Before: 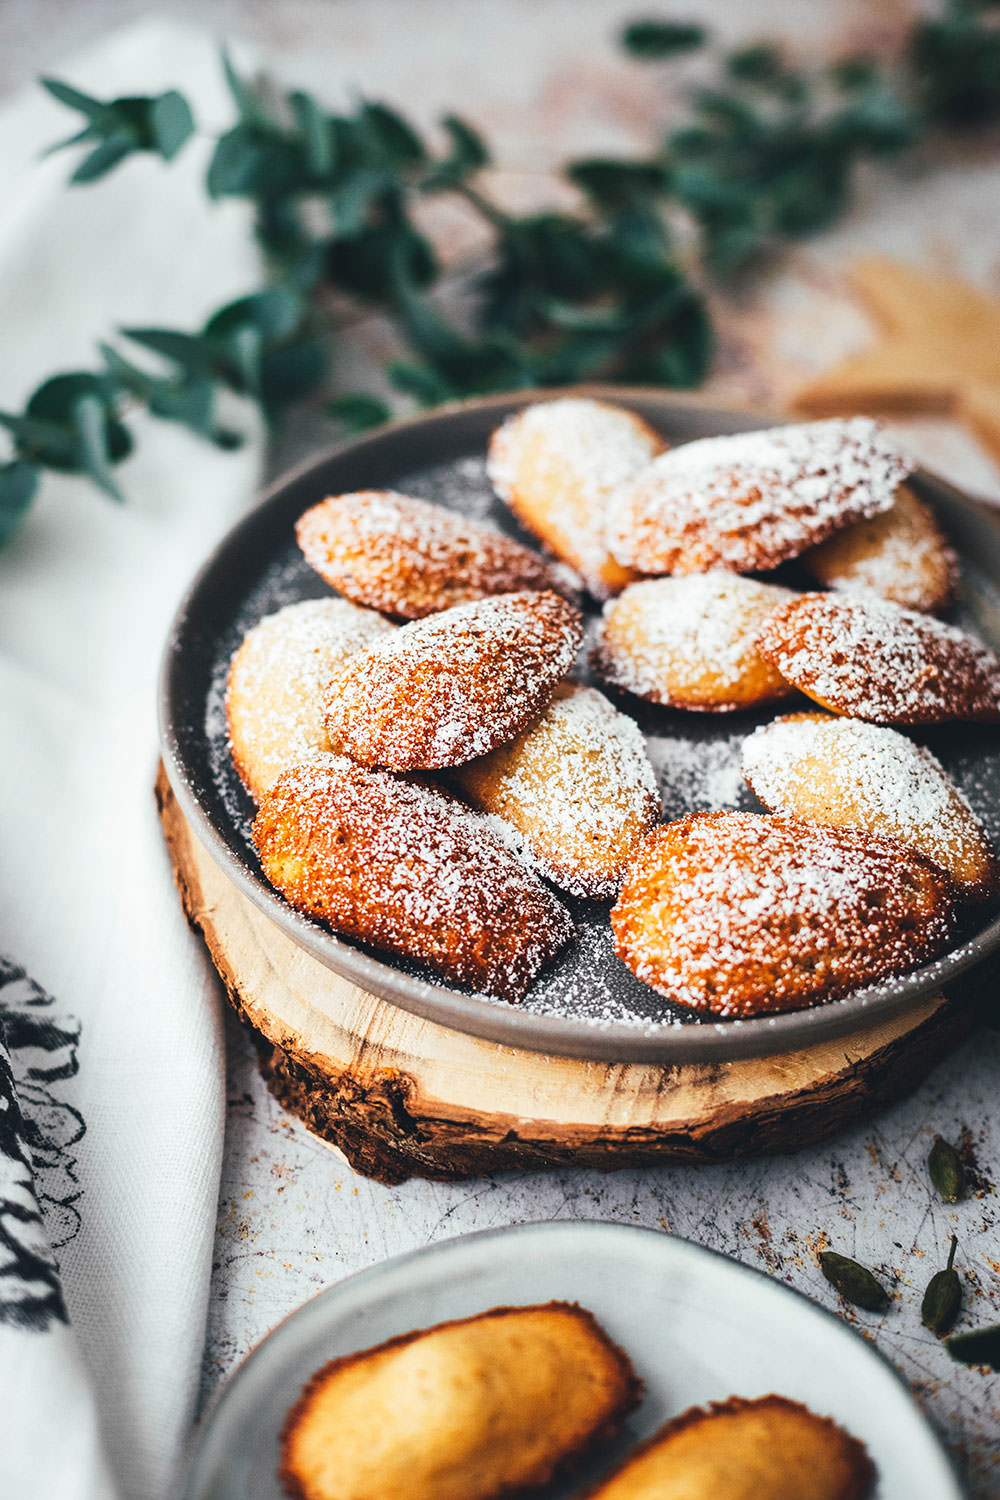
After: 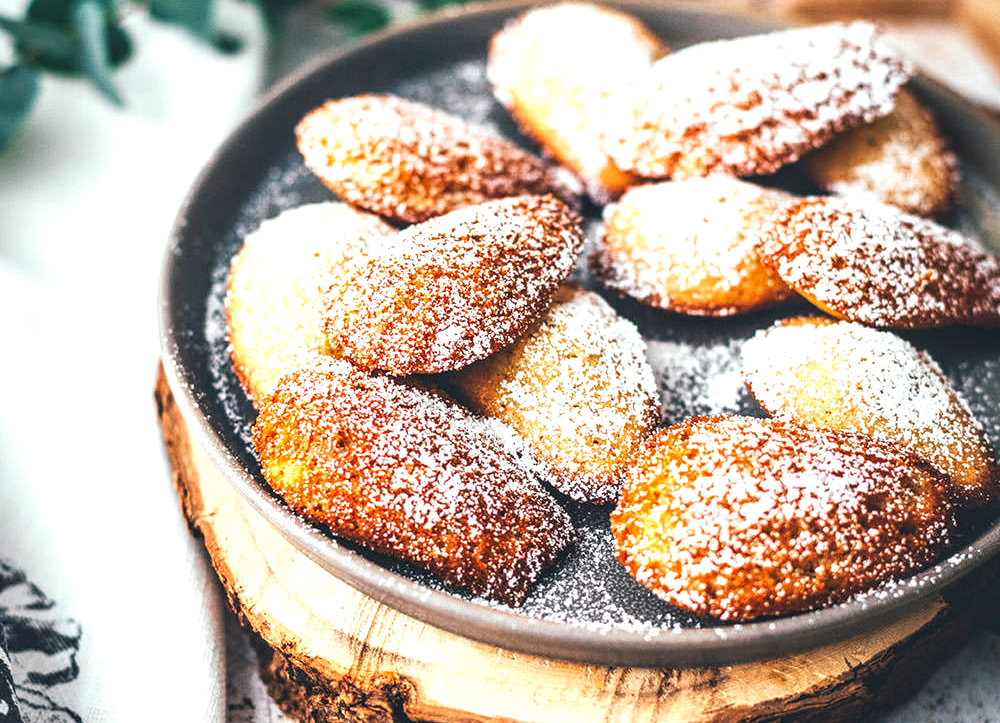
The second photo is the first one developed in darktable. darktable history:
velvia: strength 14.36%
local contrast: on, module defaults
exposure: exposure 0.508 EV, compensate highlight preservation false
crop and rotate: top 26.457%, bottom 25.291%
